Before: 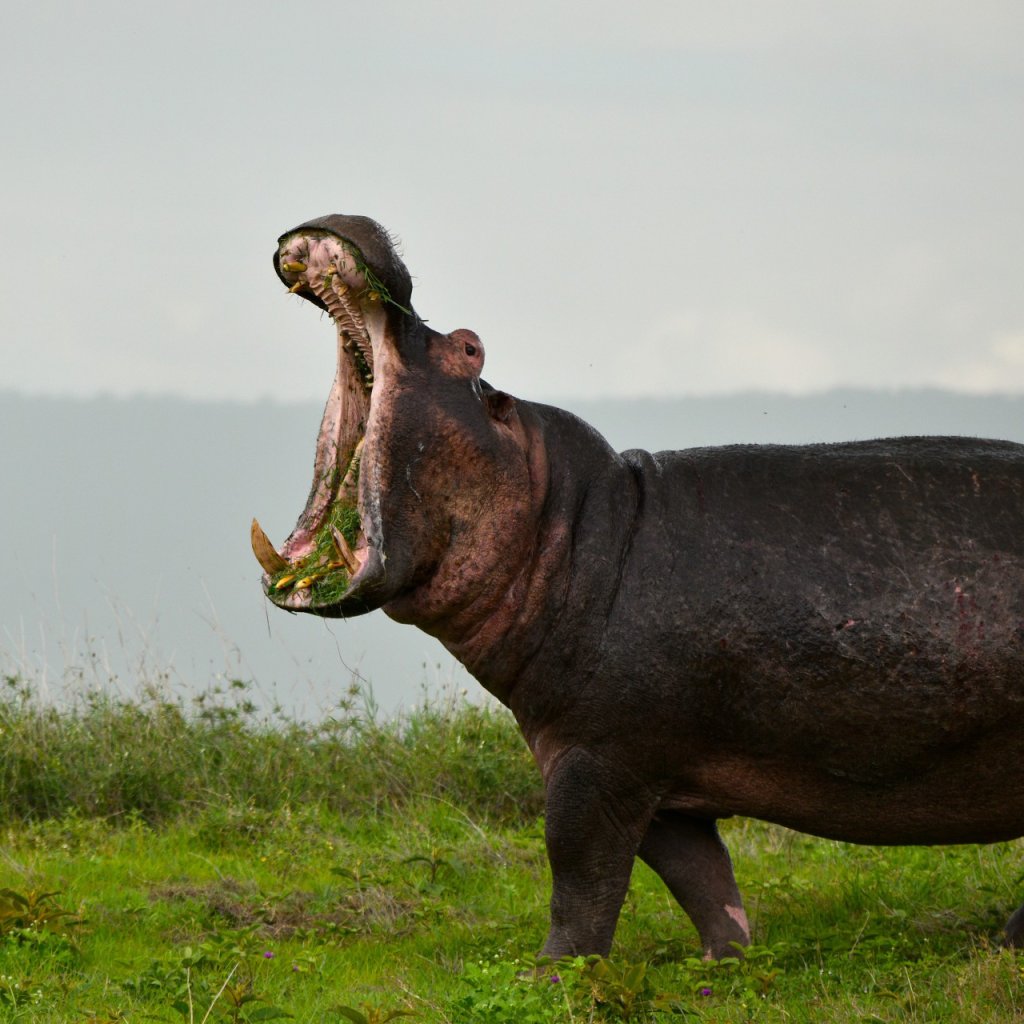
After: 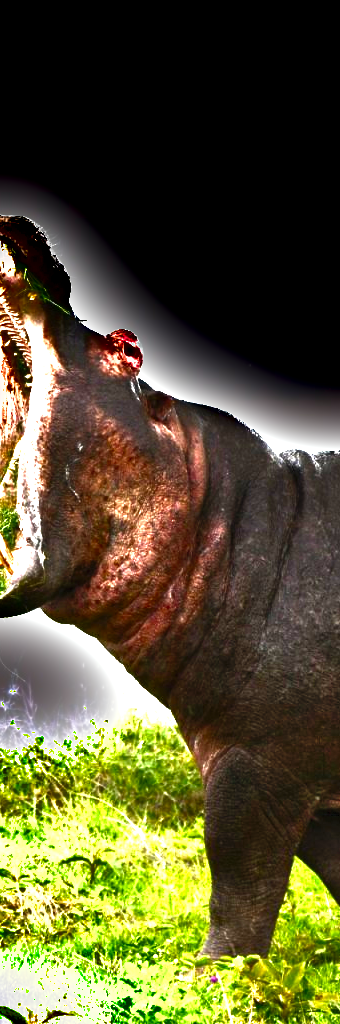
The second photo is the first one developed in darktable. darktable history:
shadows and highlights: radius 44.78, white point adjustment 6.64, compress 79.65%, highlights color adjustment 78.42%, soften with gaussian
crop: left 33.36%, right 33.36%
levels: levels [0, 0.281, 0.562]
contrast brightness saturation: contrast 0.62, brightness 0.34, saturation 0.14
